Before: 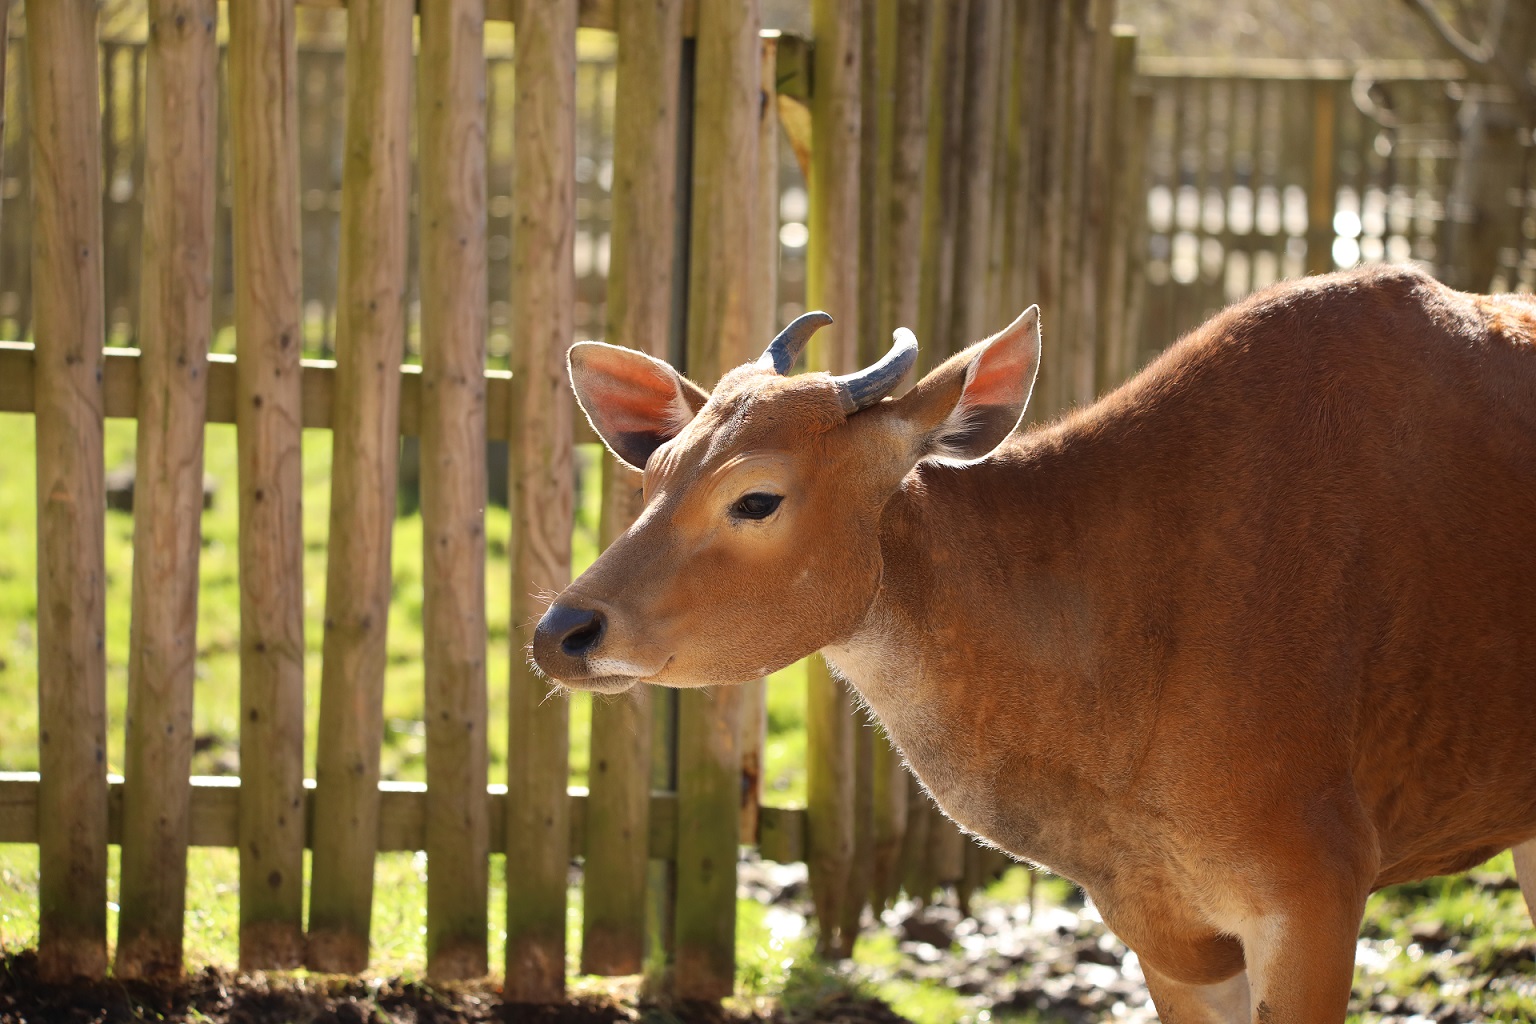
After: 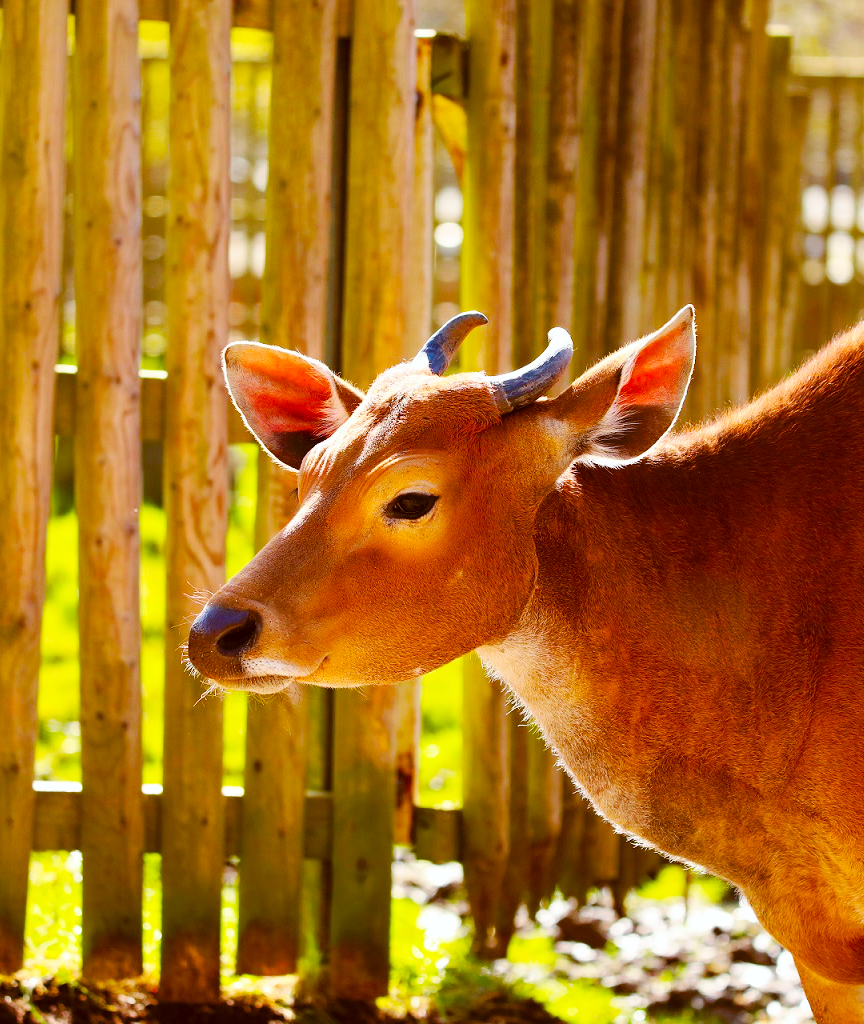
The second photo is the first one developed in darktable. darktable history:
color balance rgb: linear chroma grading › global chroma 15%, perceptual saturation grading › global saturation 30%
crop and rotate: left 22.516%, right 21.234%
contrast brightness saturation: contrast 0.08, saturation 0.02
shadows and highlights: shadows 25, highlights -25
base curve: curves: ch0 [(0, 0) (0.032, 0.025) (0.121, 0.166) (0.206, 0.329) (0.605, 0.79) (1, 1)], preserve colors none
color balance: lift [1, 1.015, 1.004, 0.985], gamma [1, 0.958, 0.971, 1.042], gain [1, 0.956, 0.977, 1.044]
color calibration: output R [0.946, 0.065, -0.013, 0], output G [-0.246, 1.264, -0.017, 0], output B [0.046, -0.098, 1.05, 0], illuminant custom, x 0.344, y 0.359, temperature 5045.54 K
